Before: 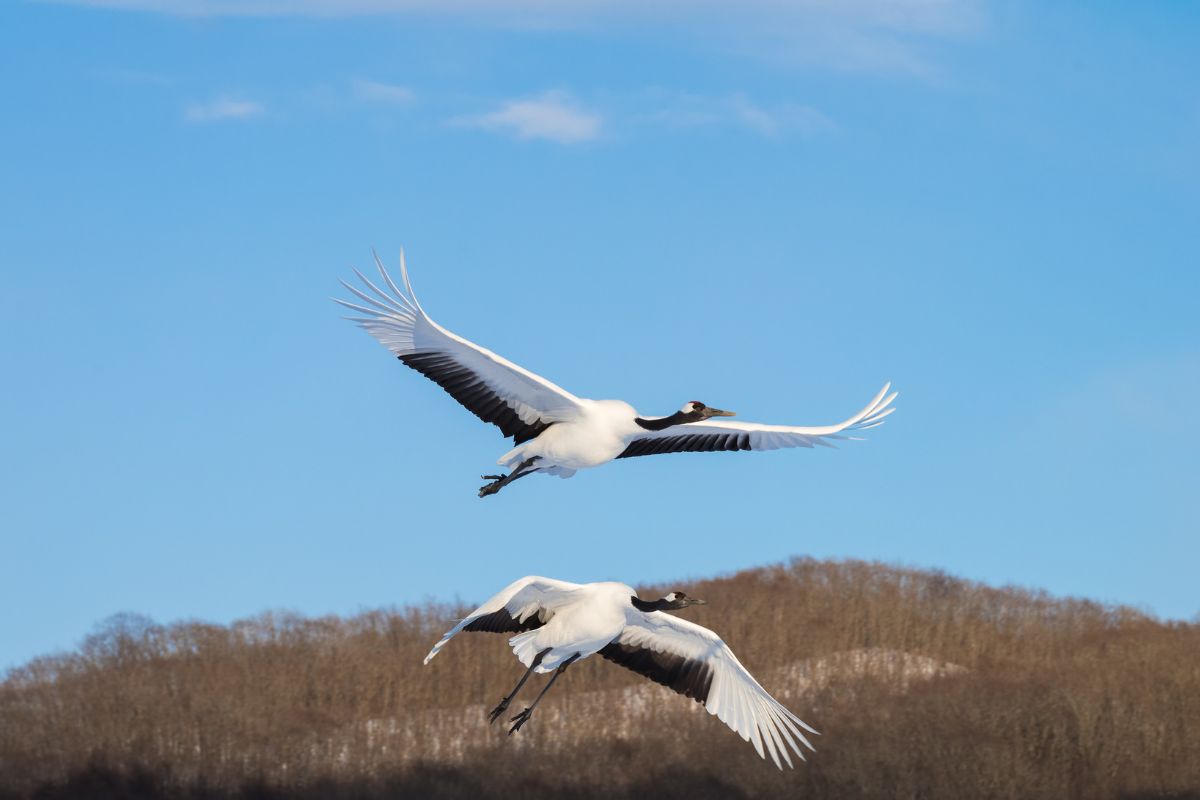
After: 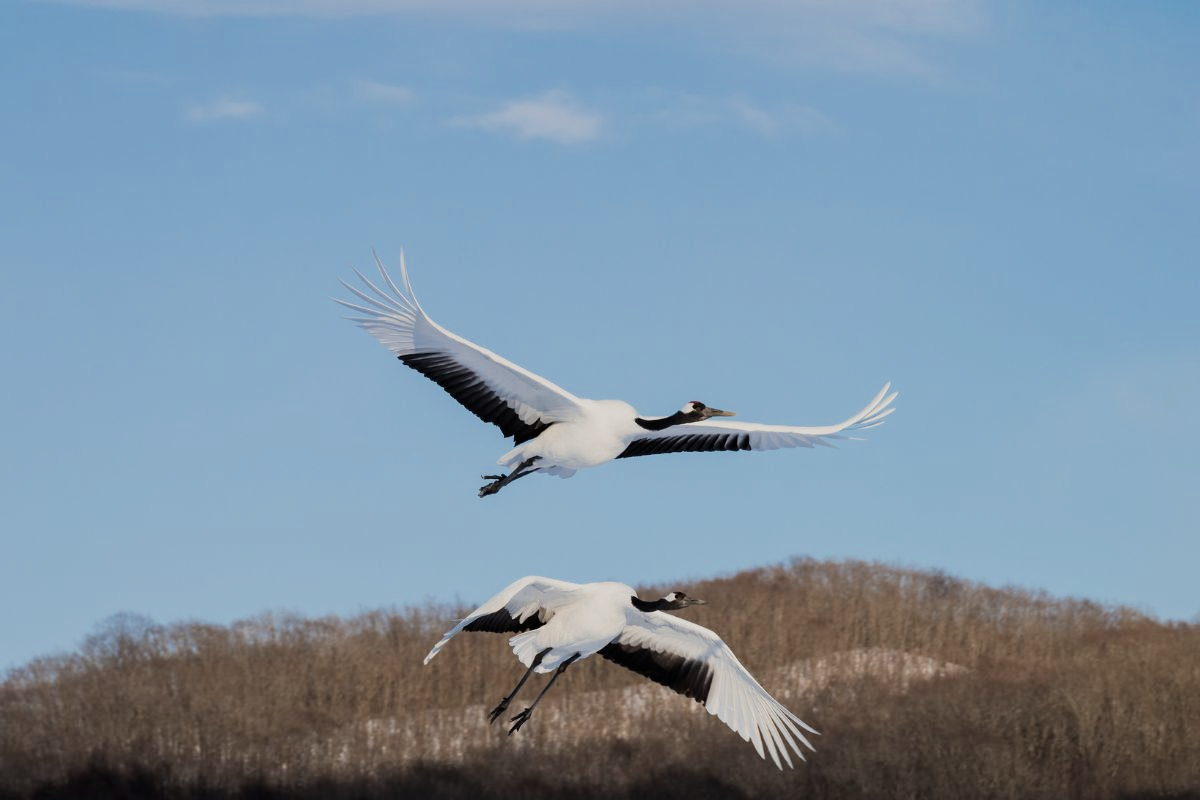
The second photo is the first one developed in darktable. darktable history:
filmic rgb: black relative exposure -7.65 EV, white relative exposure 4.56 EV, threshold 6 EV, hardness 3.61, enable highlight reconstruction true
contrast brightness saturation: contrast 0.114, saturation -0.161
